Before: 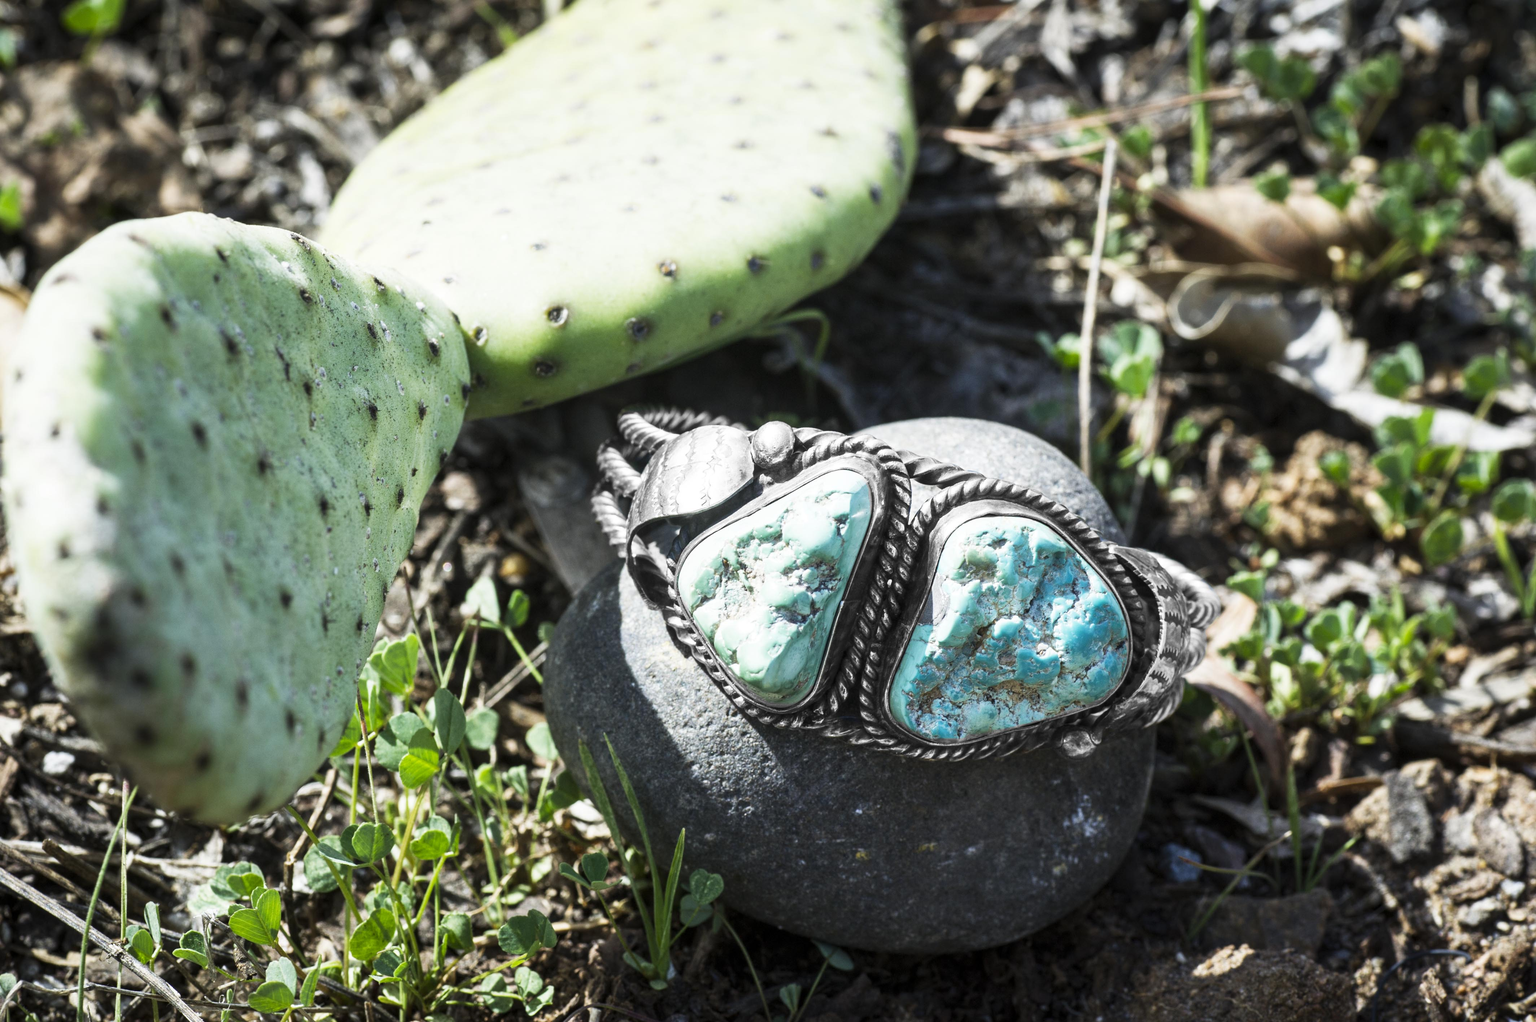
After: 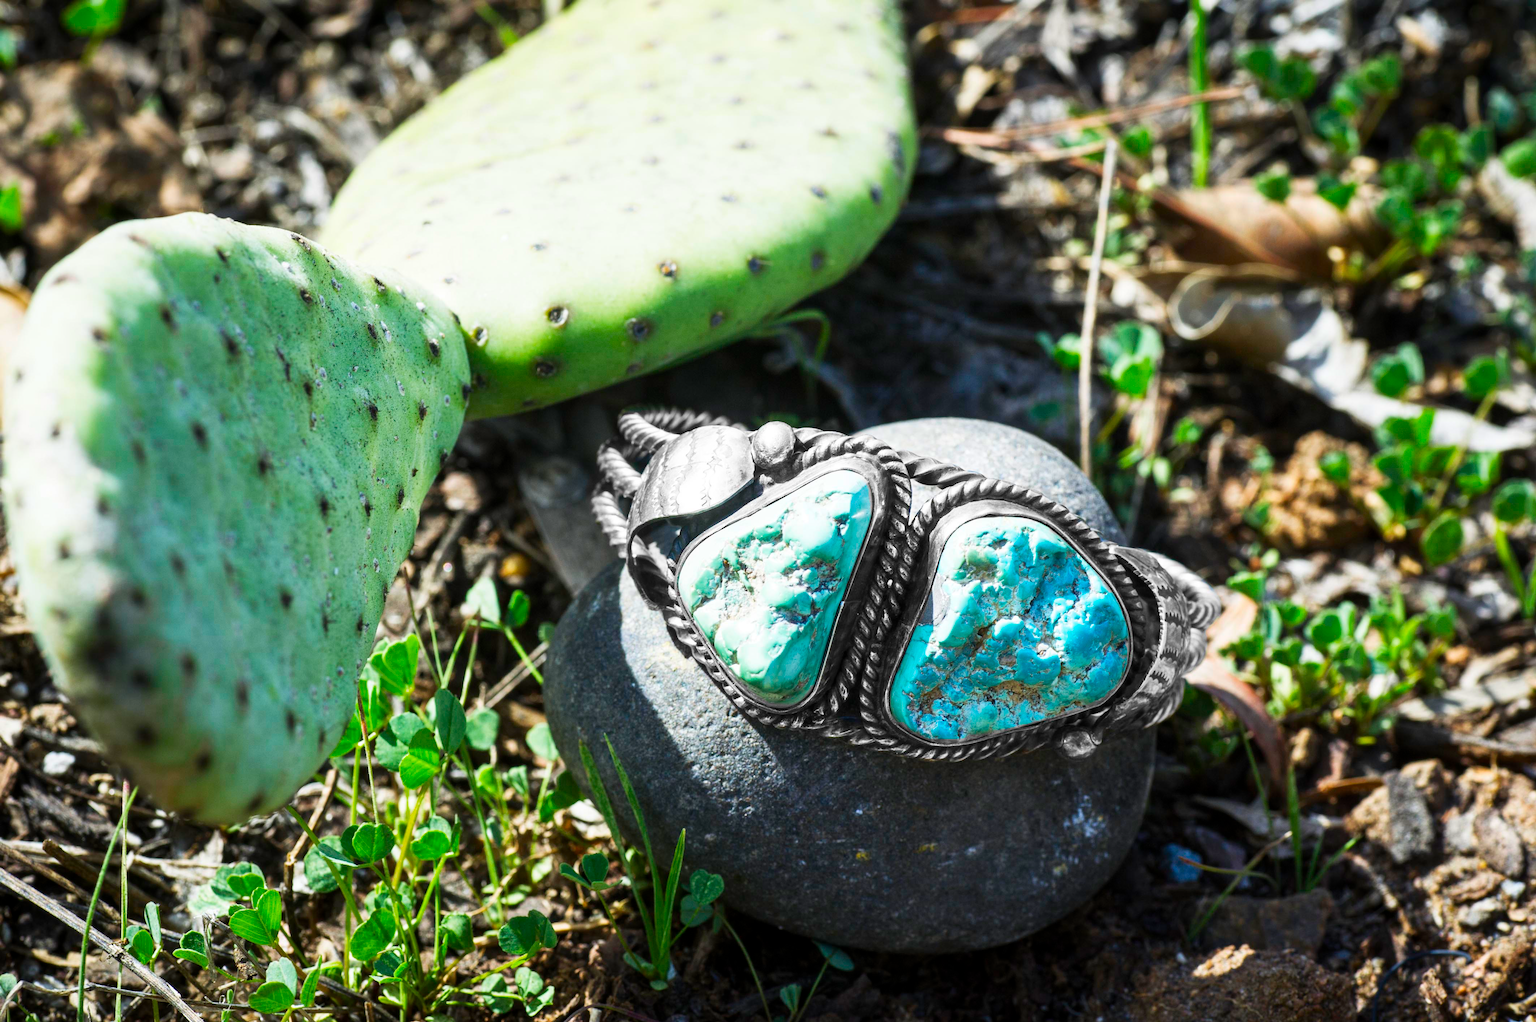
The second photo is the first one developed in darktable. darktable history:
contrast brightness saturation: saturation 0.518
